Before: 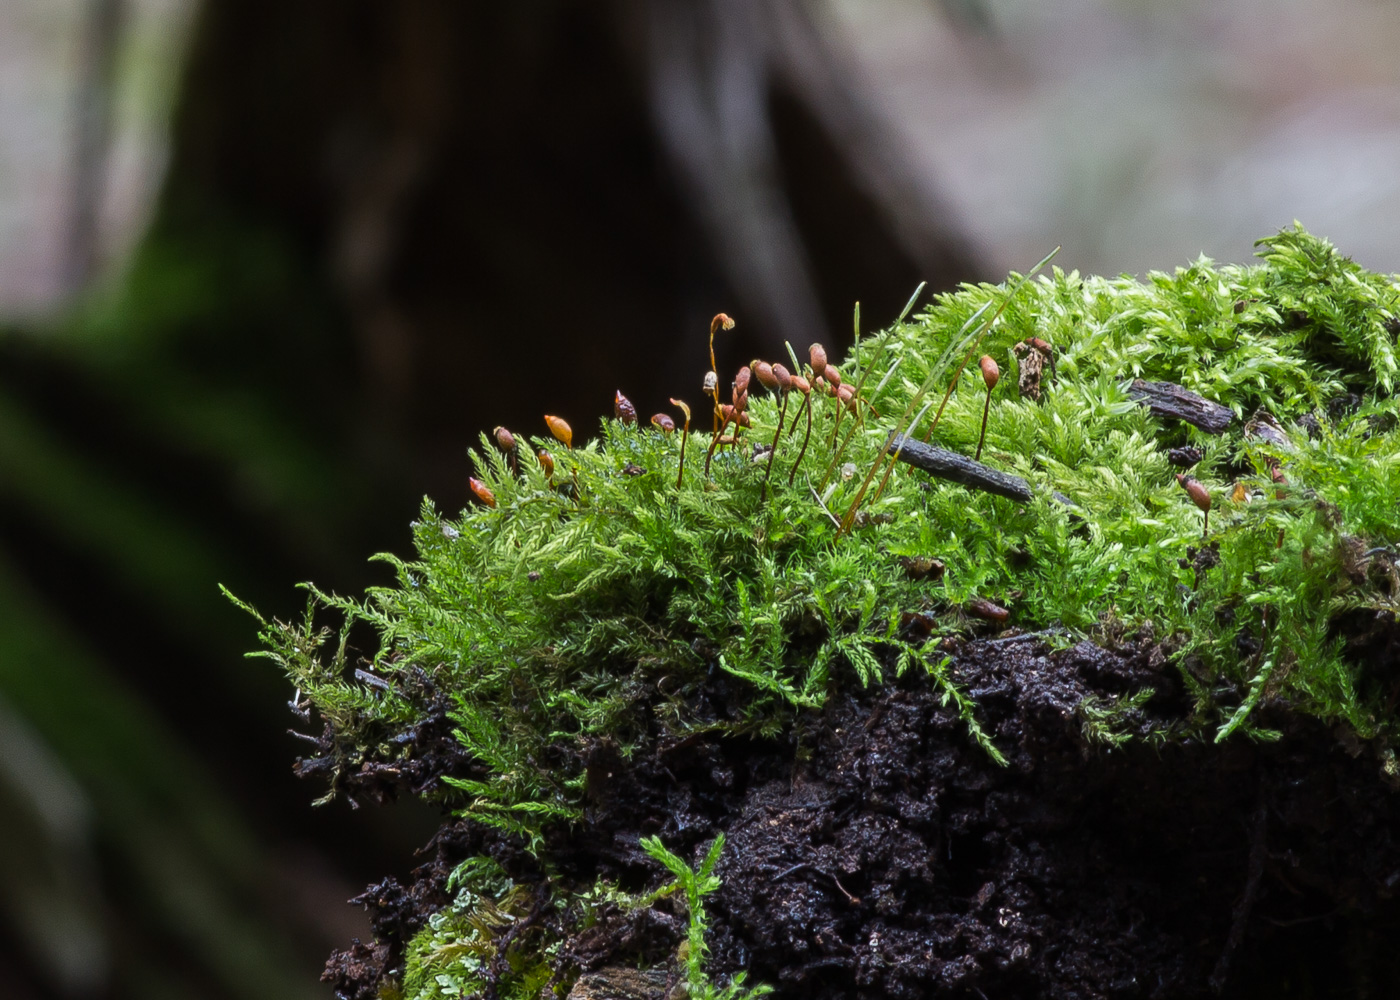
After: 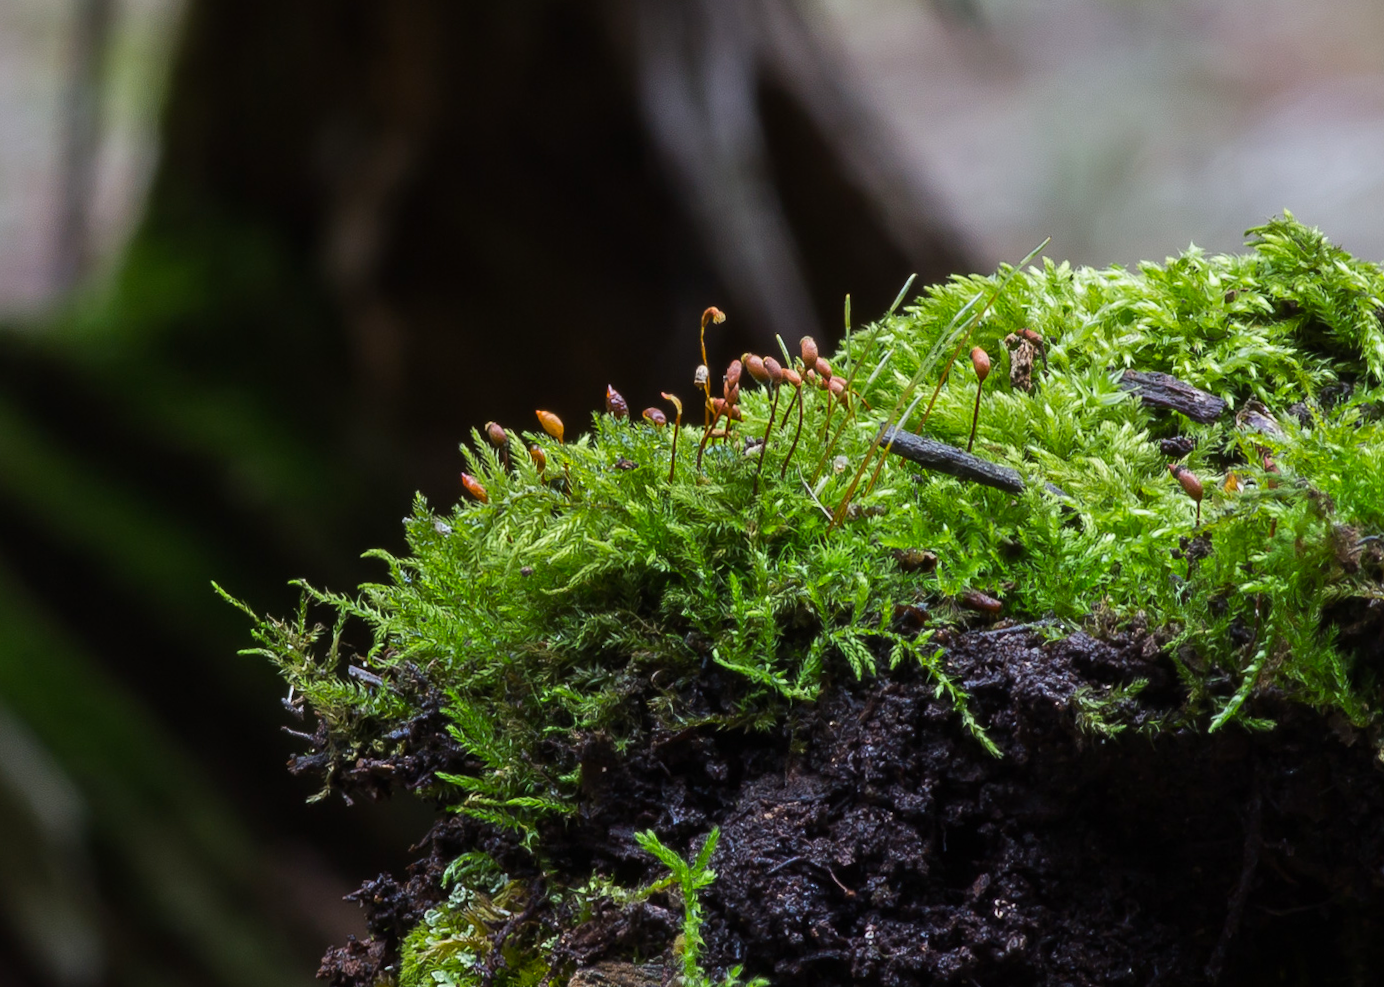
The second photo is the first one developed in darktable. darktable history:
color balance rgb: perceptual saturation grading › global saturation 10%, global vibrance 10%
rotate and perspective: rotation -0.45°, automatic cropping original format, crop left 0.008, crop right 0.992, crop top 0.012, crop bottom 0.988
